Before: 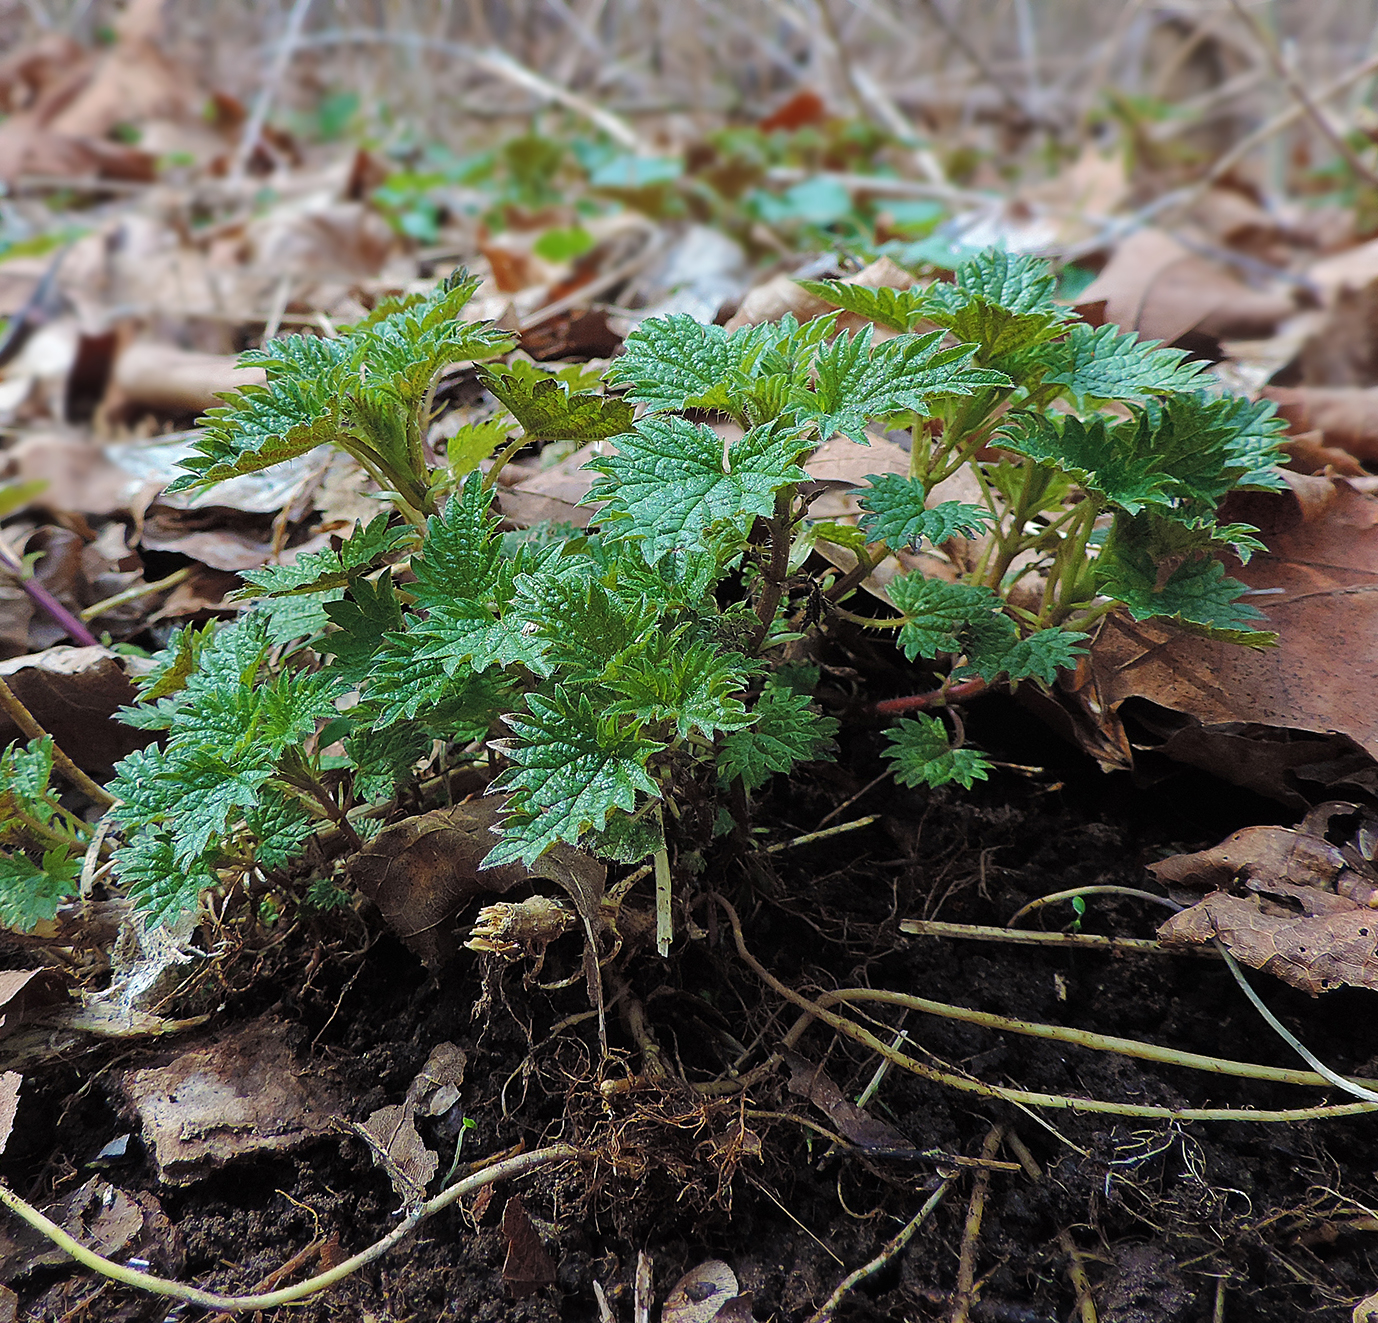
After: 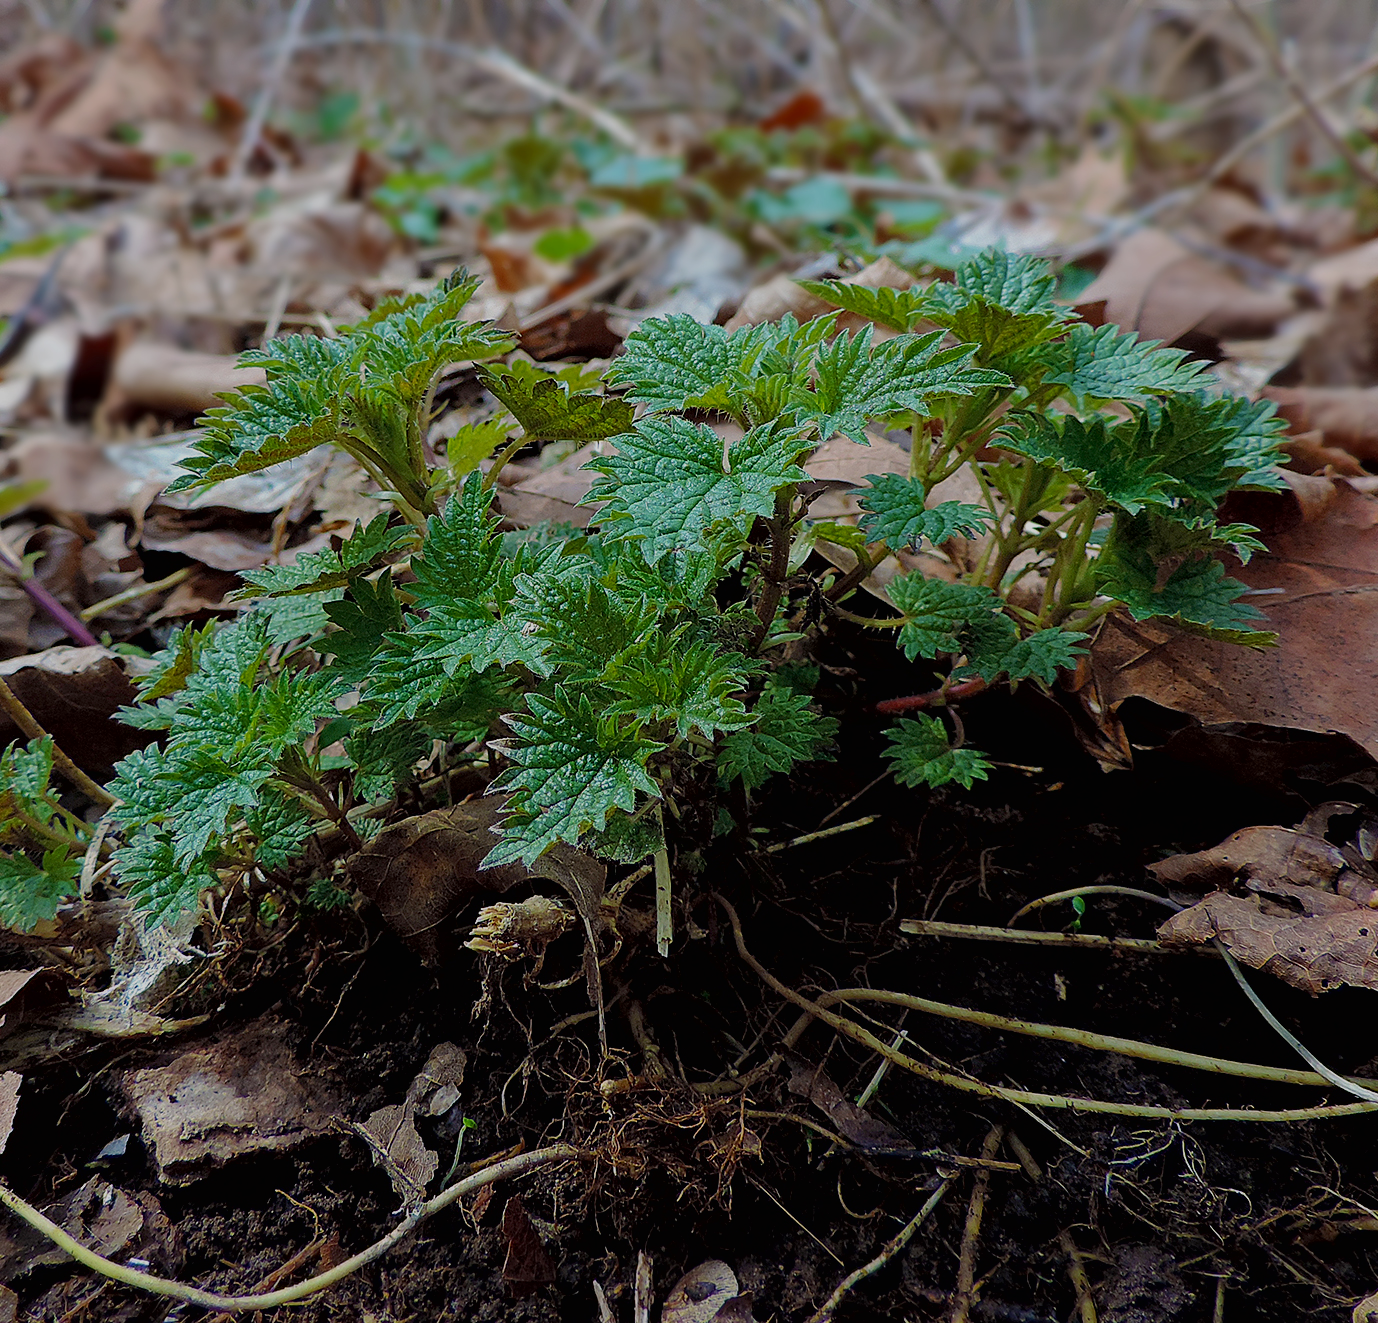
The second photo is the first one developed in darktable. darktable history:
contrast brightness saturation: contrast -0.011, brightness -0.007, saturation 0.028
exposure: black level correction 0.009, exposure -0.653 EV, compensate highlight preservation false
